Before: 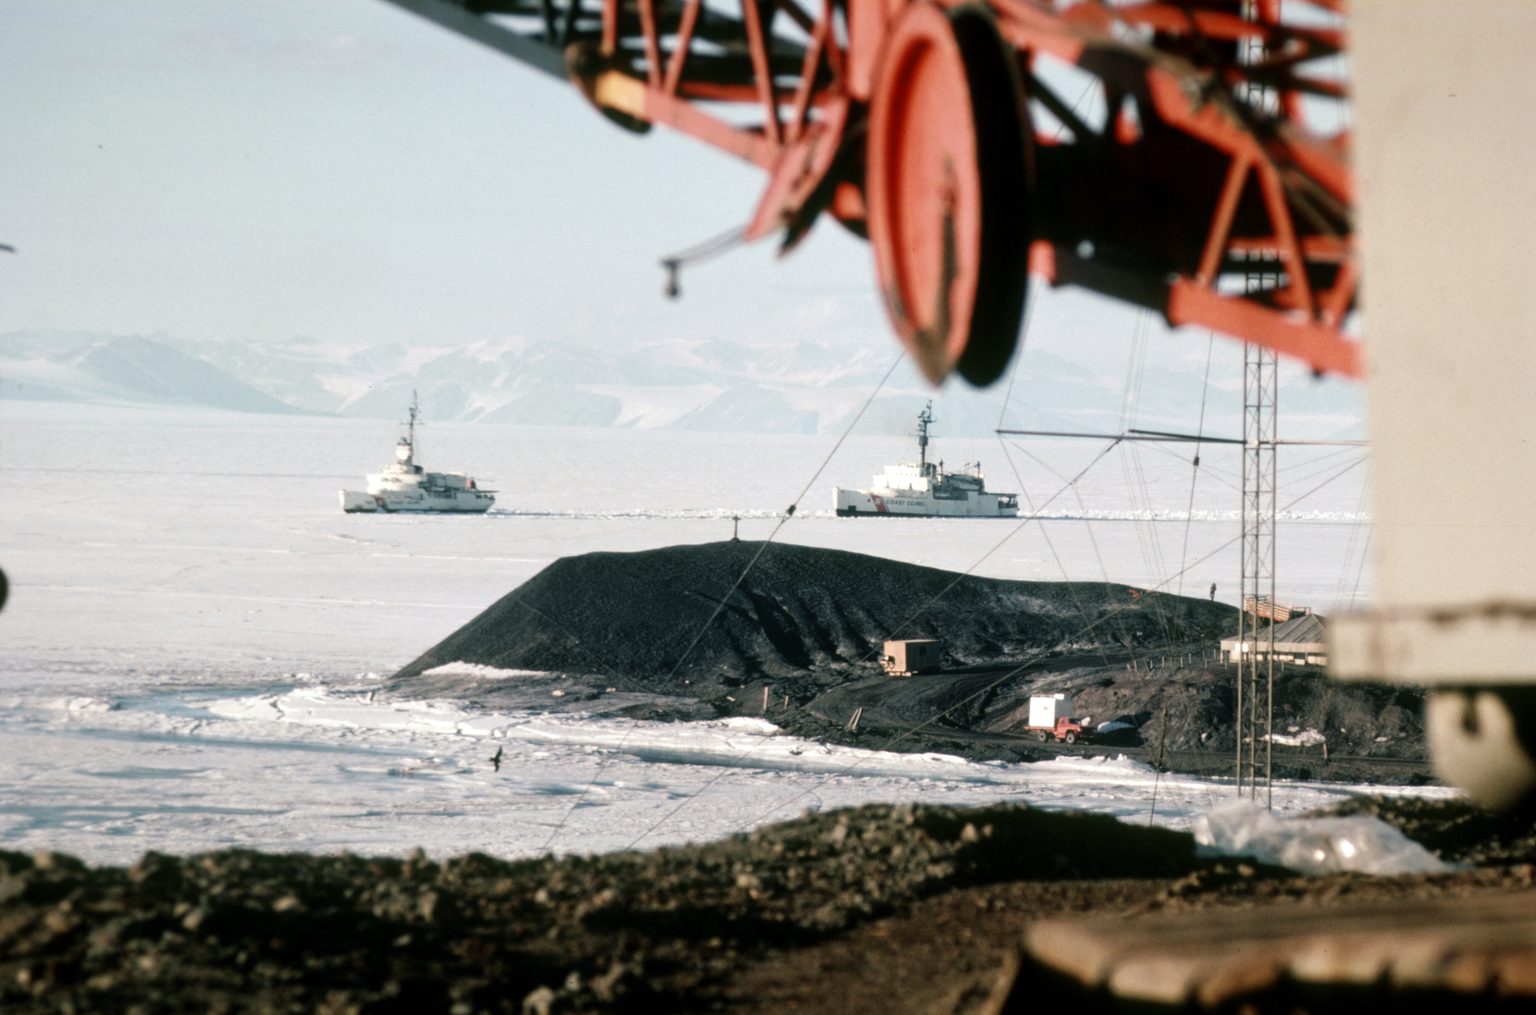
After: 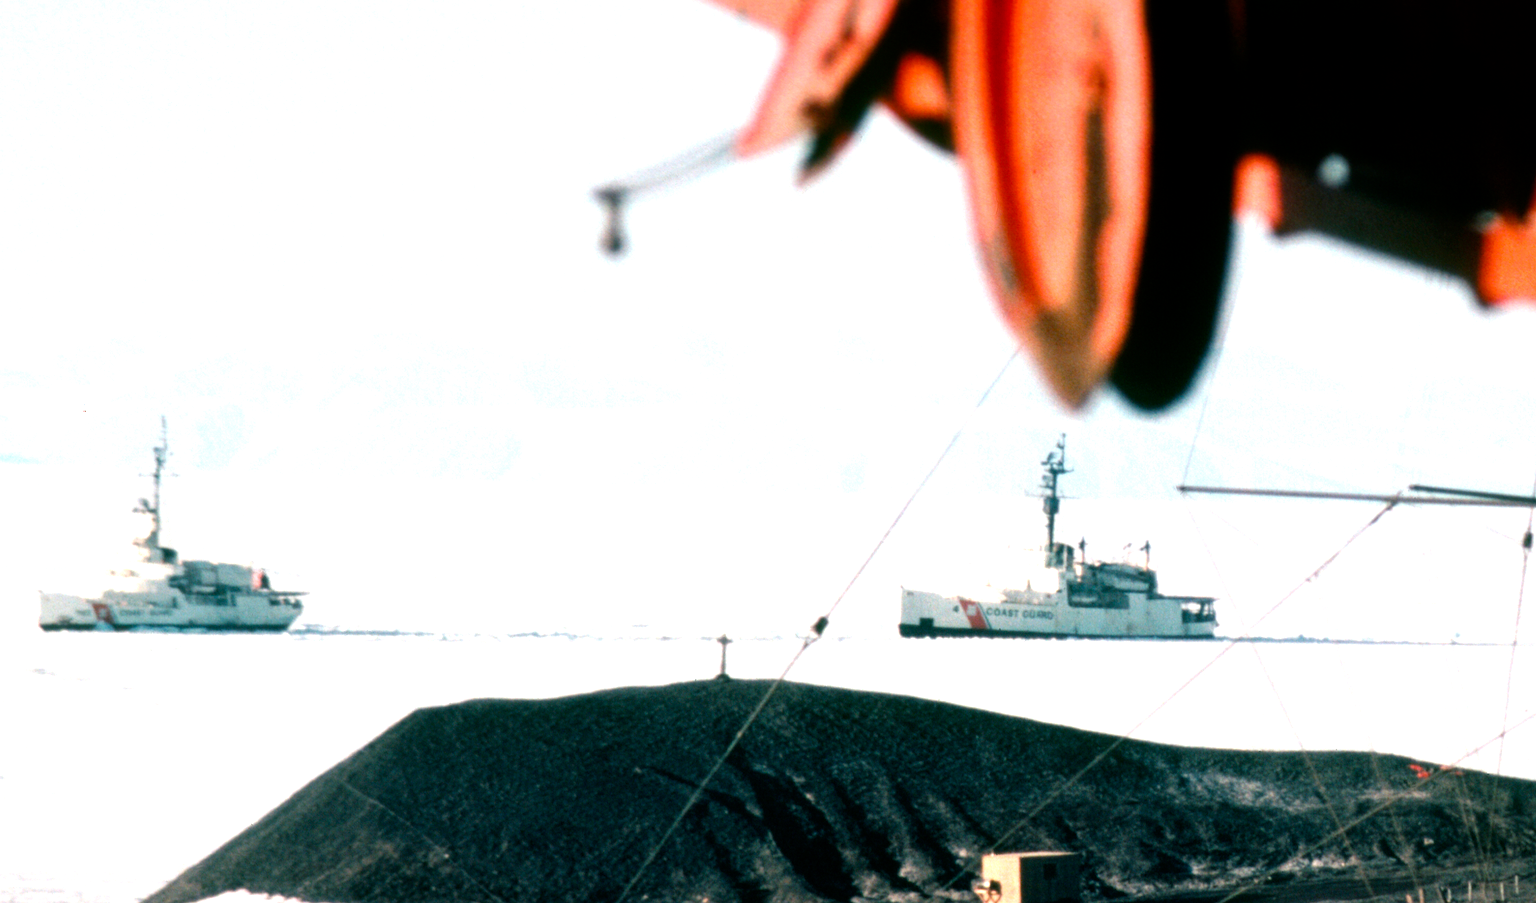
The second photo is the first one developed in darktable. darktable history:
exposure: exposure 0.373 EV, compensate highlight preservation false
crop: left 20.953%, top 14.977%, right 21.779%, bottom 34.007%
color balance rgb: perceptual saturation grading › global saturation 29.386%, contrast 14.805%
